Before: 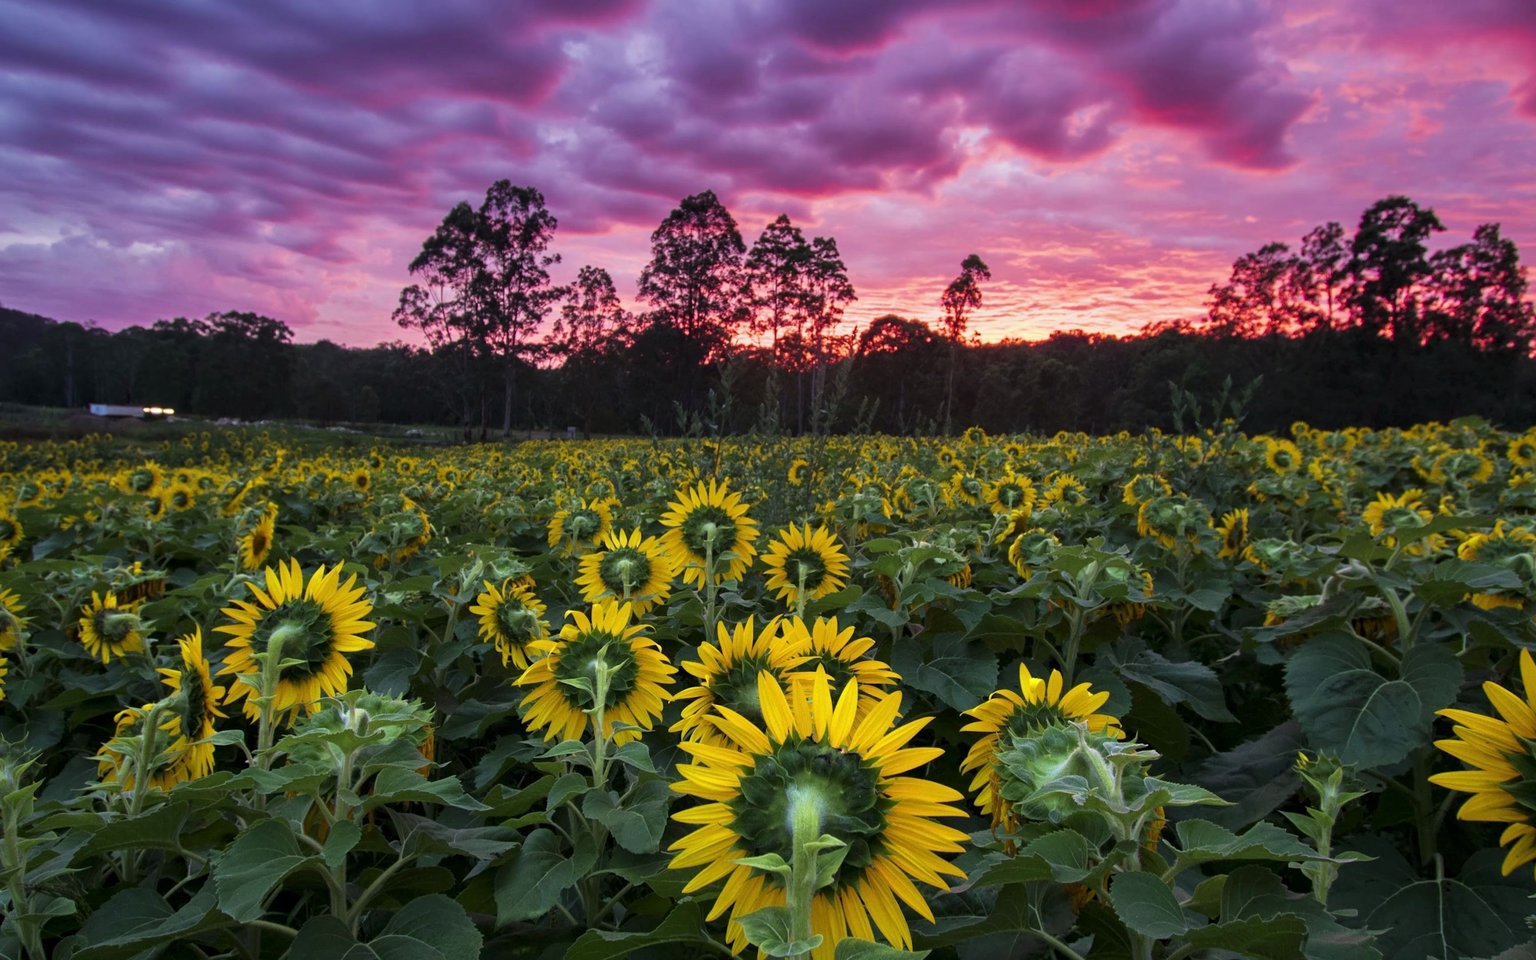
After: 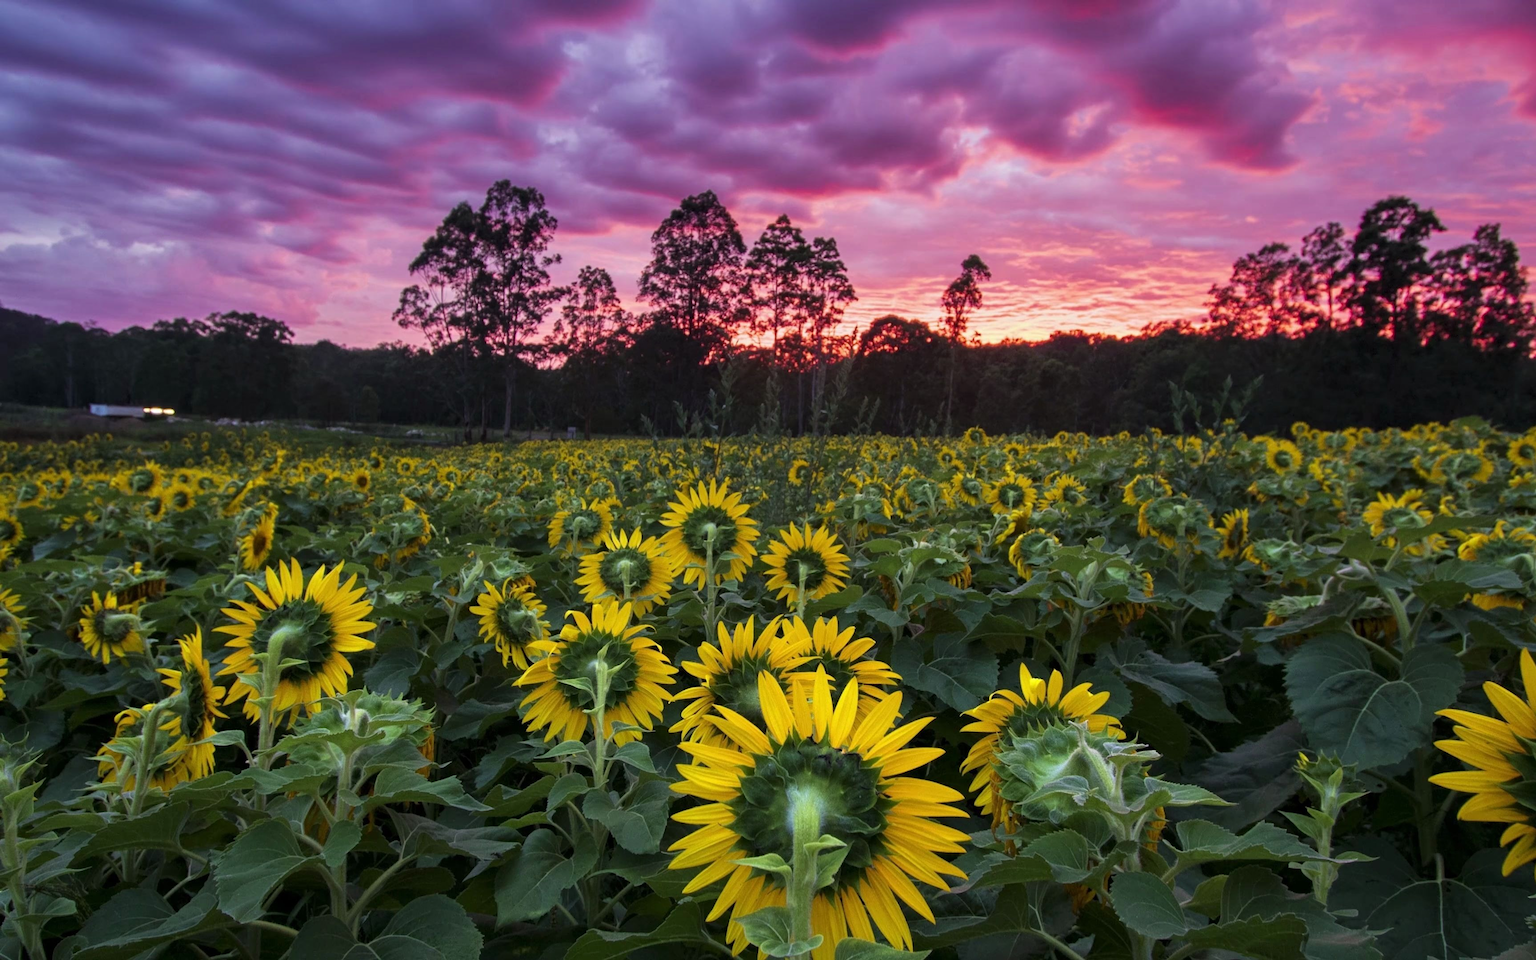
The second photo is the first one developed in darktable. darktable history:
exposure: exposure -0.018 EV, compensate exposure bias true, compensate highlight preservation false
